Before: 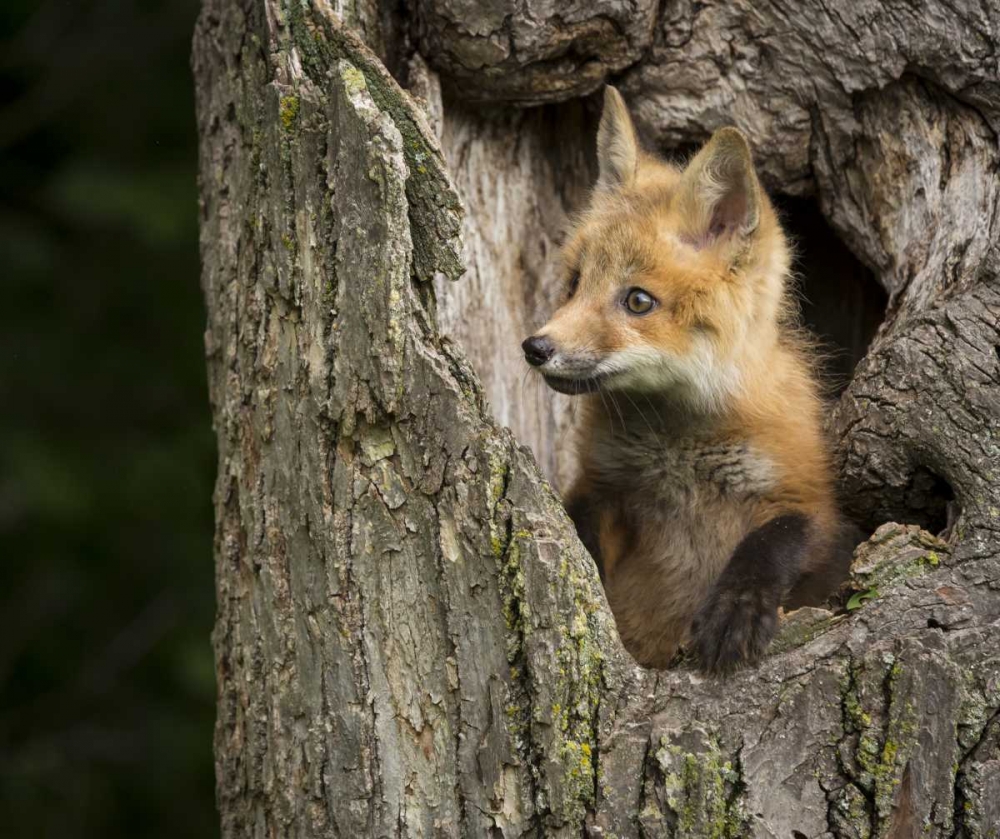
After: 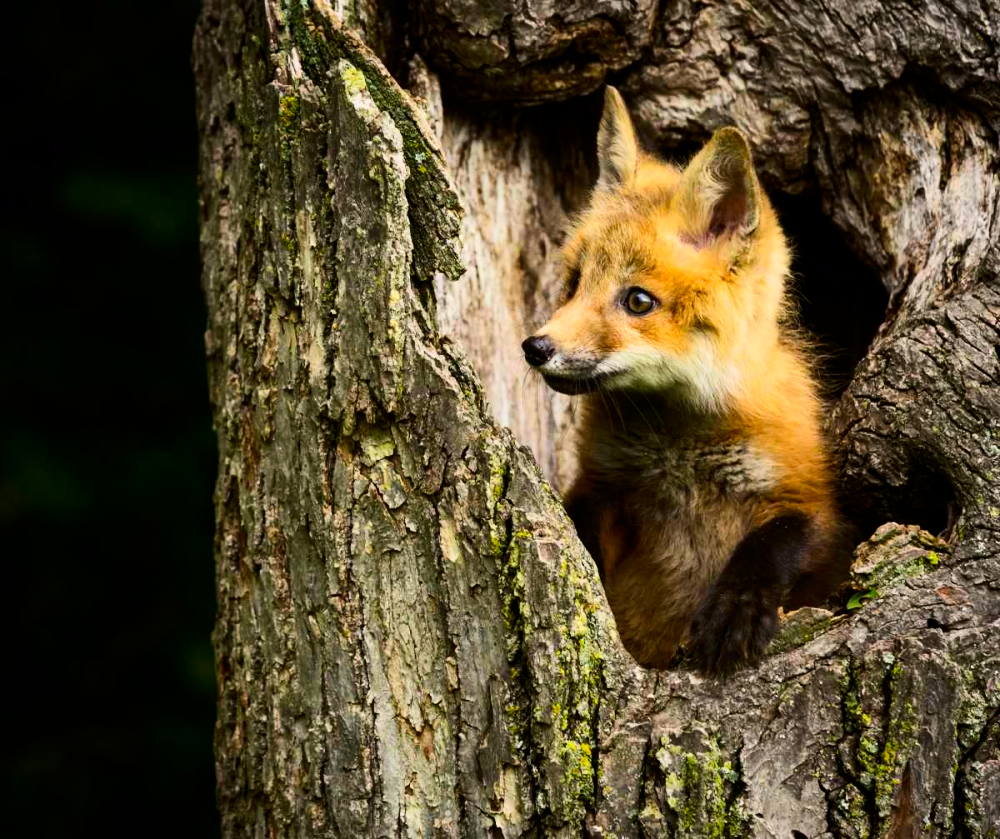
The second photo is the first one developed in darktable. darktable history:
filmic rgb: black relative exposure -8.07 EV, white relative exposure 3 EV, hardness 5.35, contrast 1.25
exposure: black level correction 0.001, compensate highlight preservation false
contrast brightness saturation: contrast 0.26, brightness 0.02, saturation 0.87
